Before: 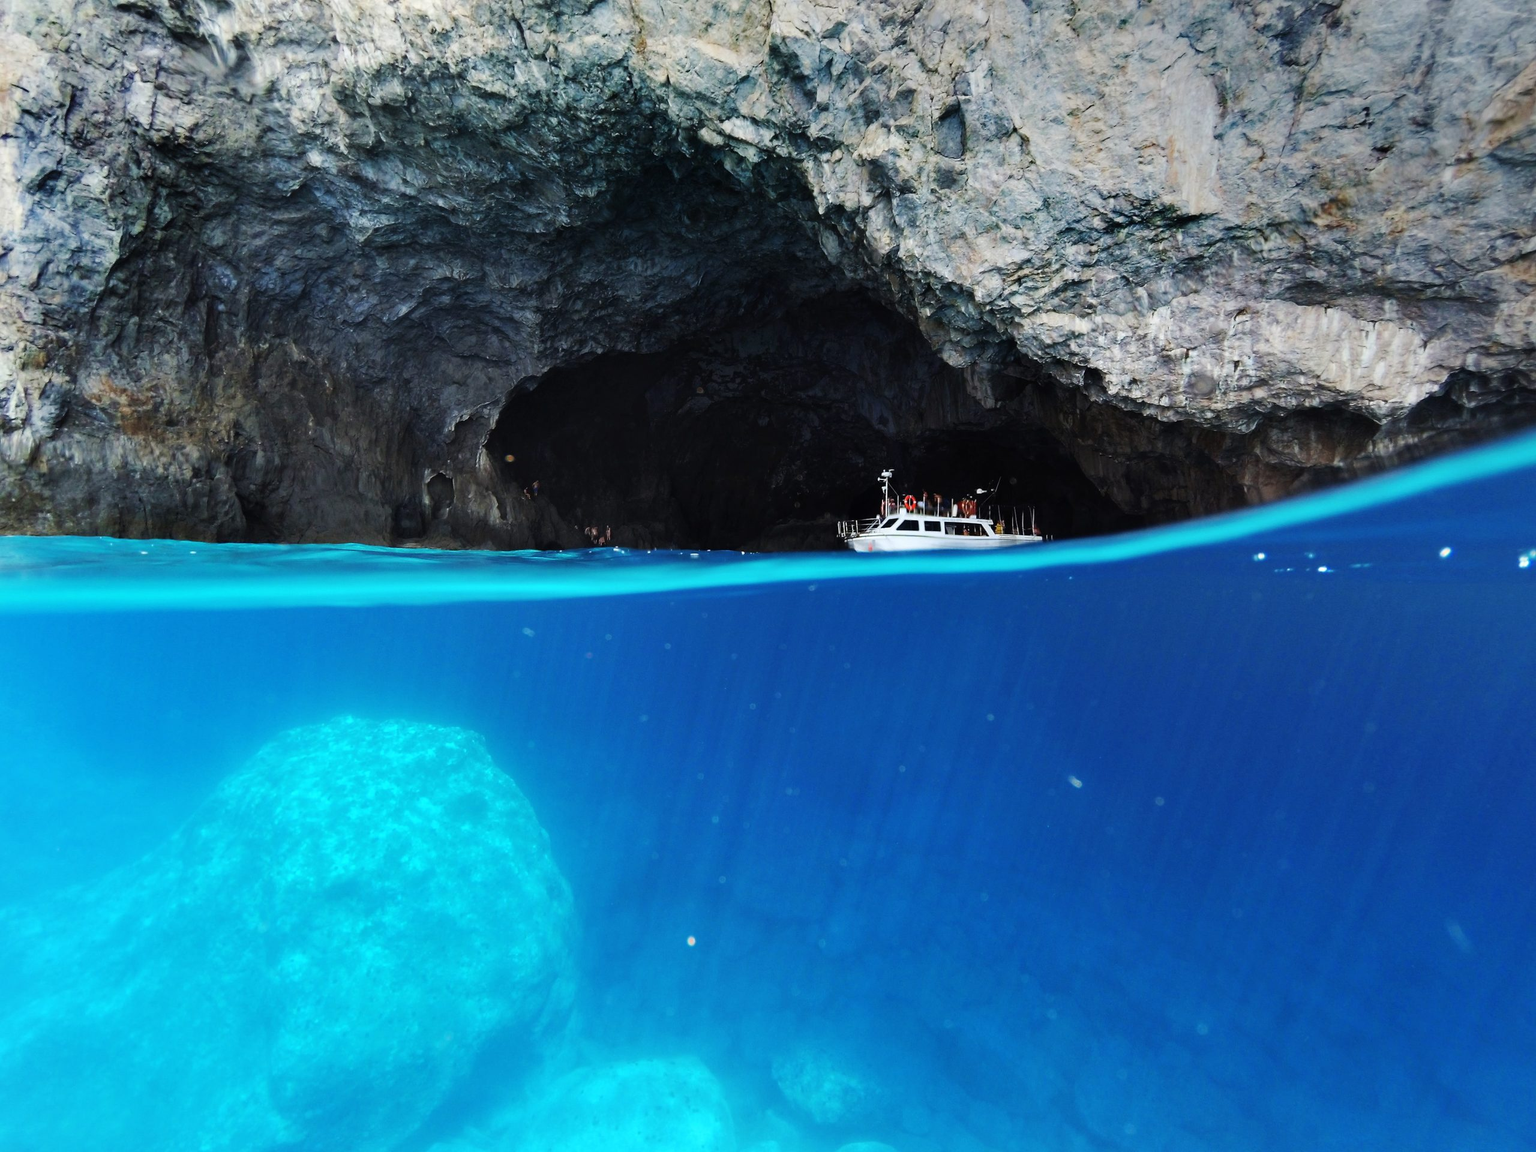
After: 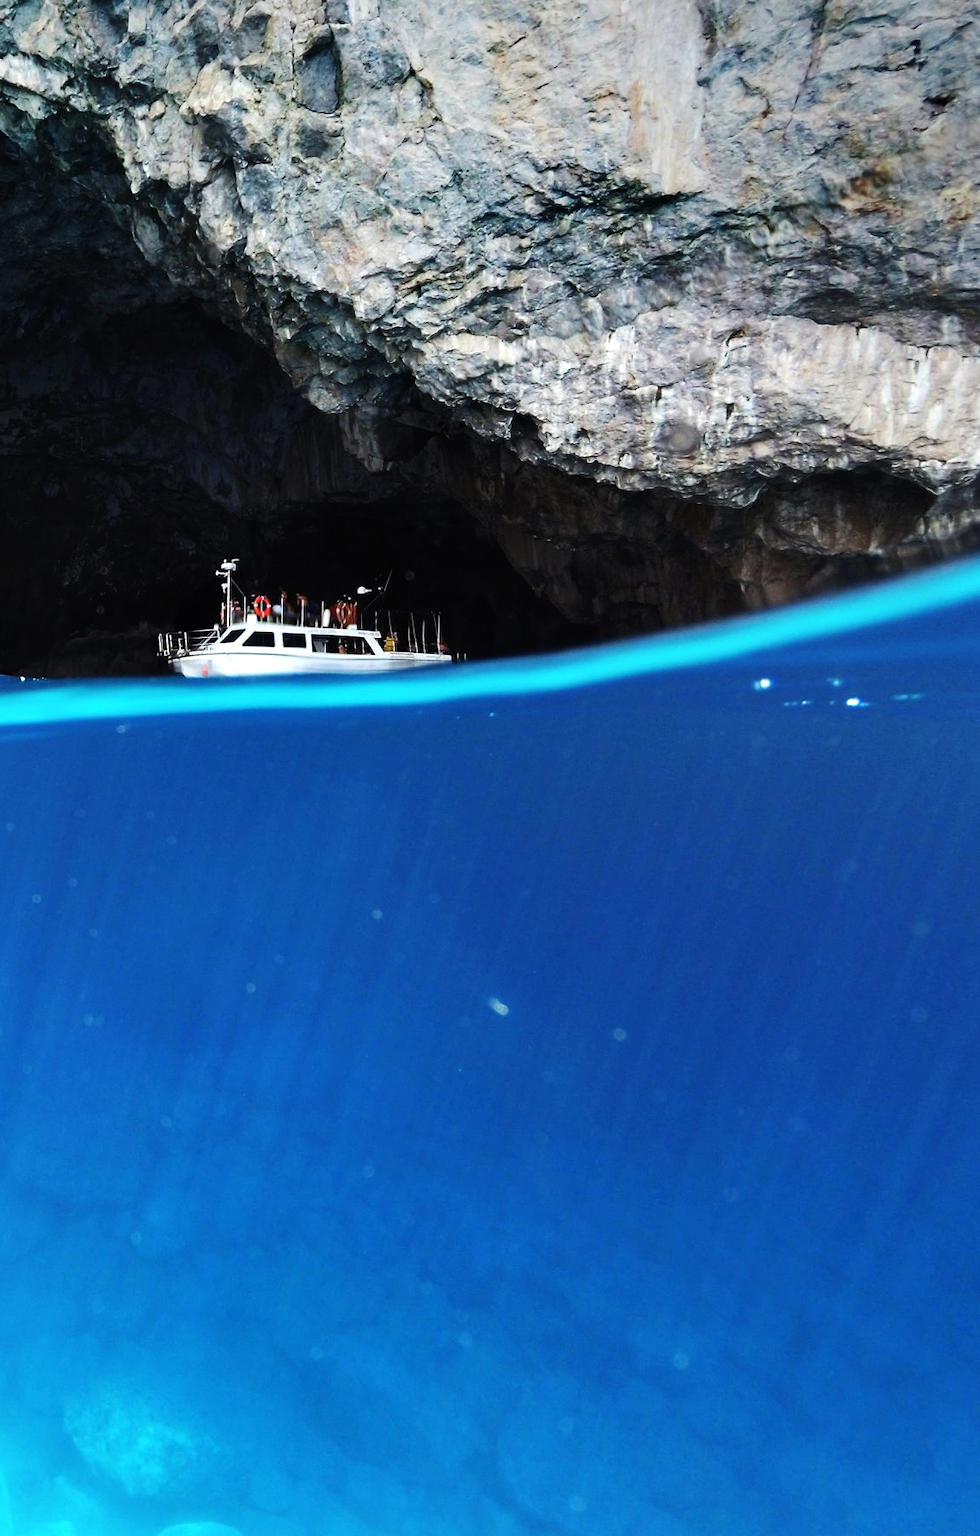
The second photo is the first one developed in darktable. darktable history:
crop: left 47.379%, top 6.918%, right 8.018%
tone equalizer: -8 EV -0.391 EV, -7 EV -0.405 EV, -6 EV -0.372 EV, -5 EV -0.218 EV, -3 EV 0.215 EV, -2 EV 0.308 EV, -1 EV 0.381 EV, +0 EV 0.408 EV, edges refinement/feathering 500, mask exposure compensation -1.57 EV, preserve details no
